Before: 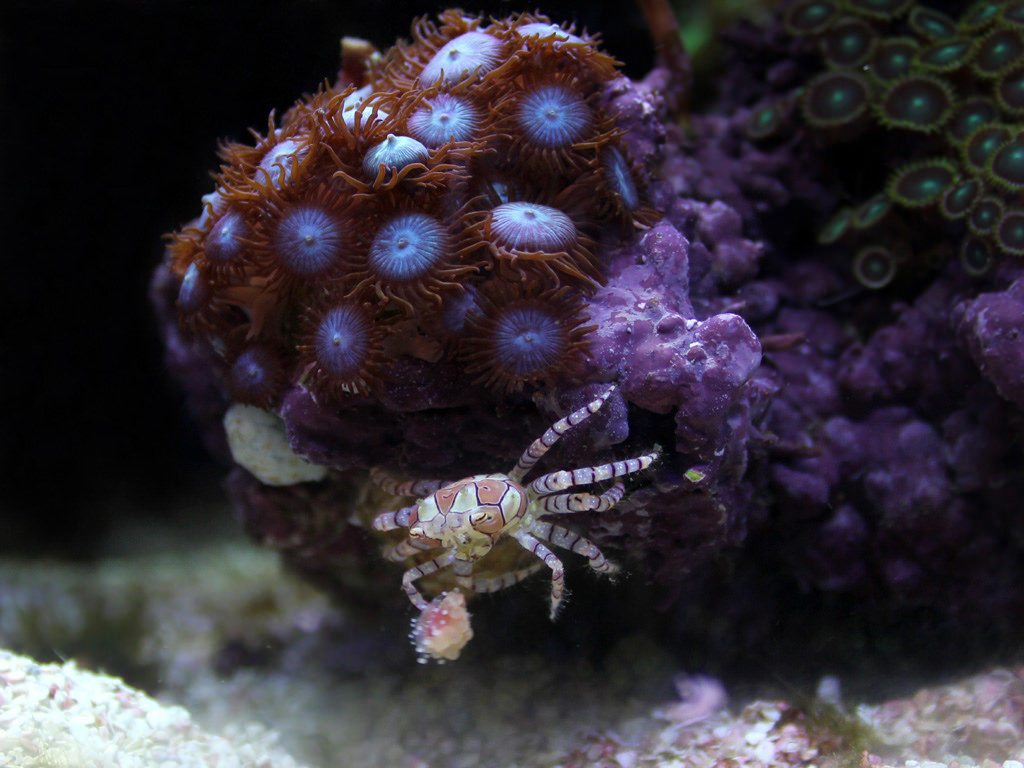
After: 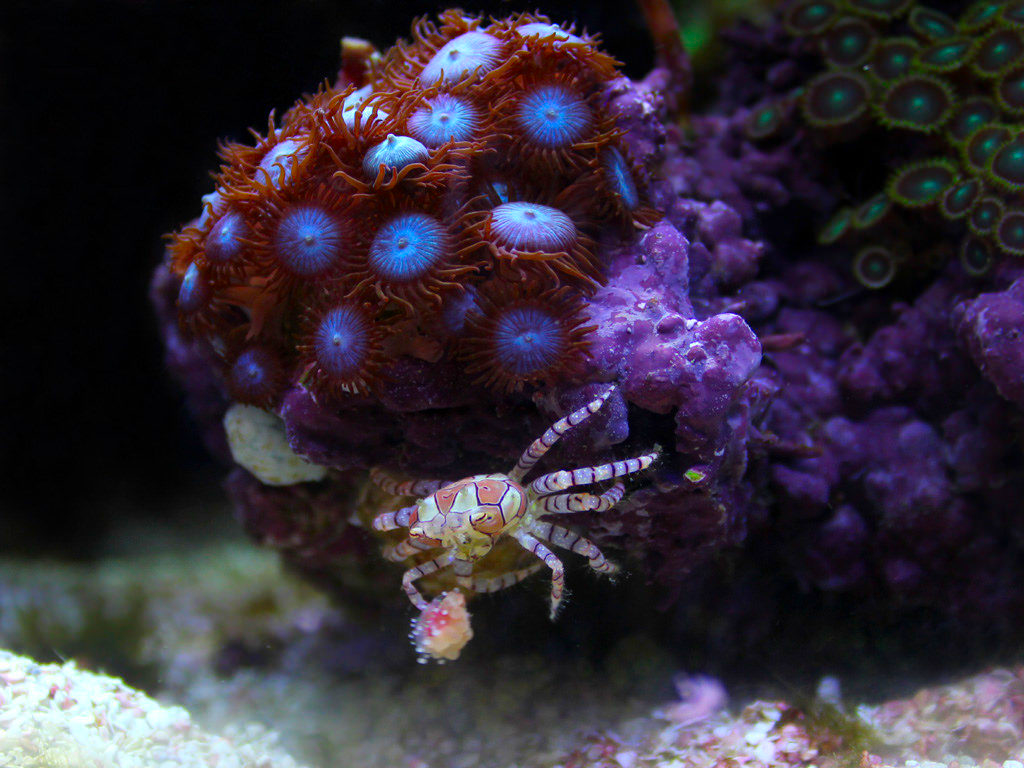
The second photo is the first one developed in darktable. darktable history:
contrast brightness saturation: saturation 0.5
white balance: emerald 1
